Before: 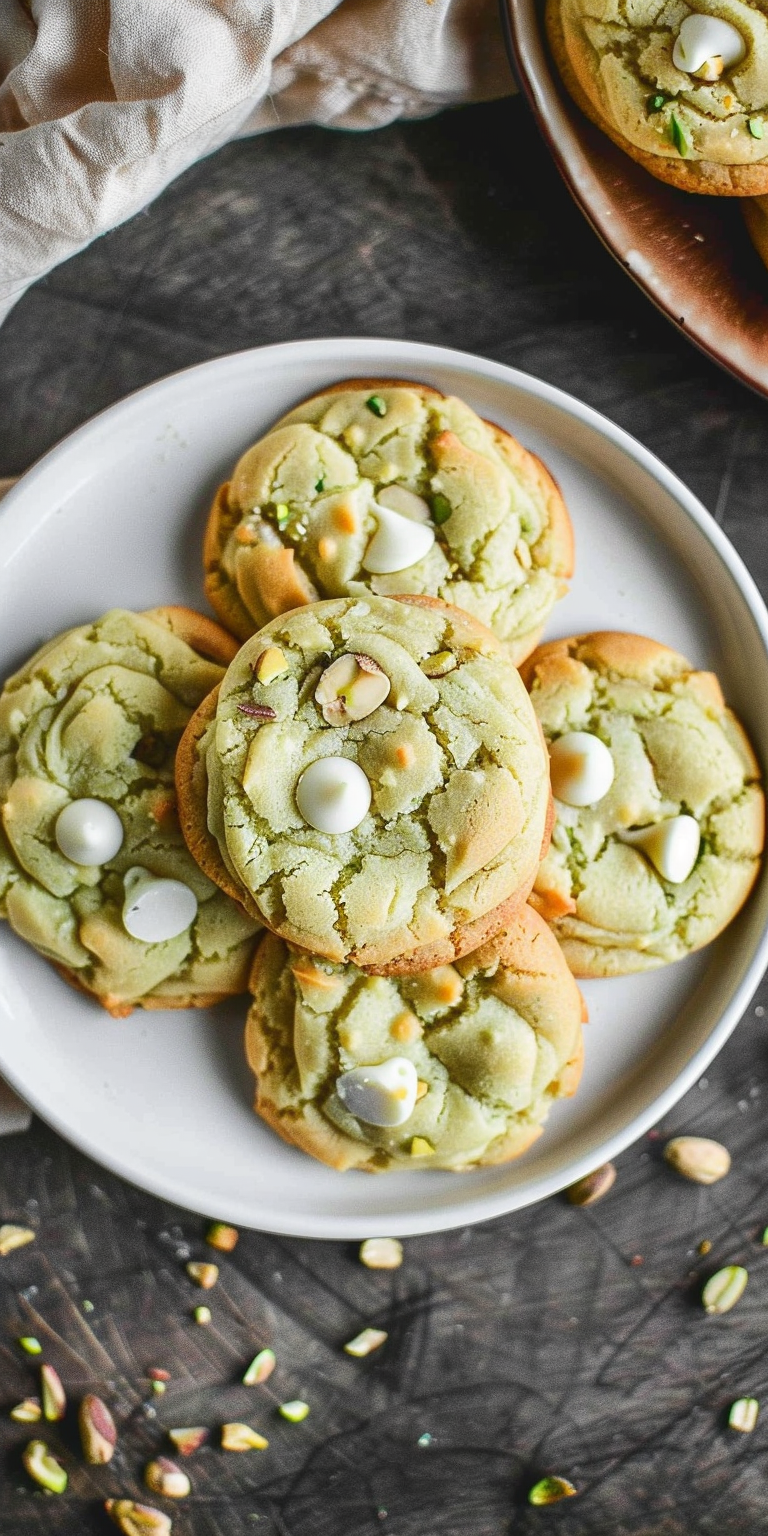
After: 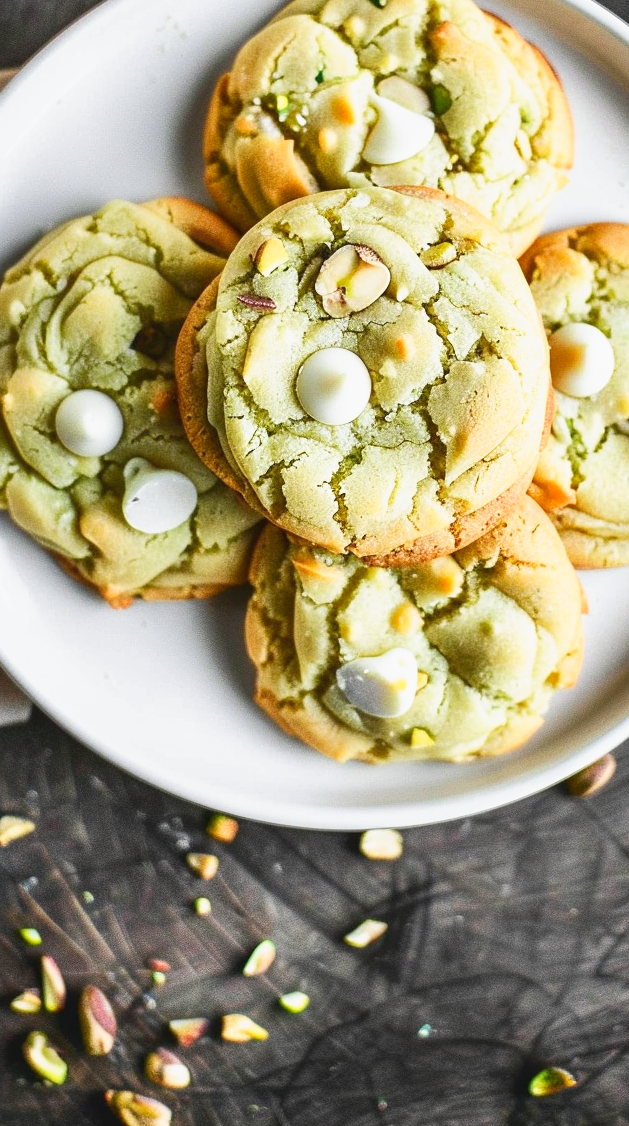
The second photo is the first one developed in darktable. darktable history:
crop: top 26.636%, right 18.054%
tone curve: curves: ch0 [(0, 0) (0.051, 0.047) (0.102, 0.099) (0.236, 0.249) (0.429, 0.473) (0.67, 0.755) (0.875, 0.948) (1, 0.985)]; ch1 [(0, 0) (0.339, 0.298) (0.402, 0.363) (0.453, 0.413) (0.485, 0.469) (0.494, 0.493) (0.504, 0.502) (0.515, 0.526) (0.563, 0.591) (0.597, 0.639) (0.834, 0.888) (1, 1)]; ch2 [(0, 0) (0.362, 0.353) (0.425, 0.439) (0.501, 0.501) (0.537, 0.538) (0.58, 0.59) (0.642, 0.669) (0.773, 0.856) (1, 1)], preserve colors none
